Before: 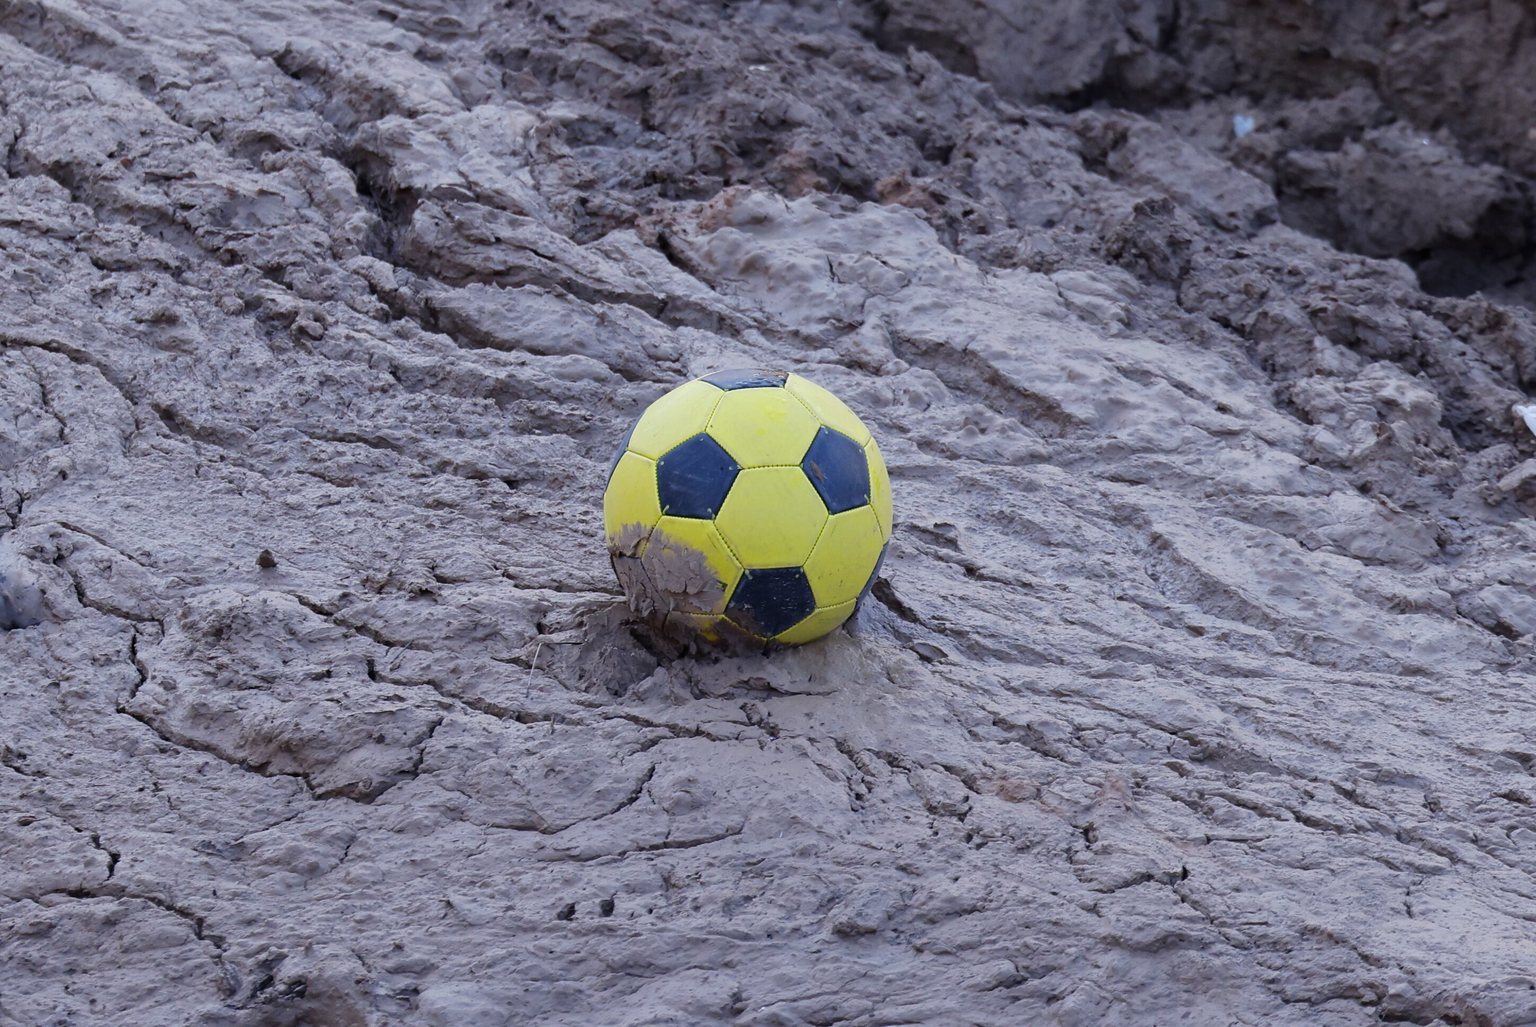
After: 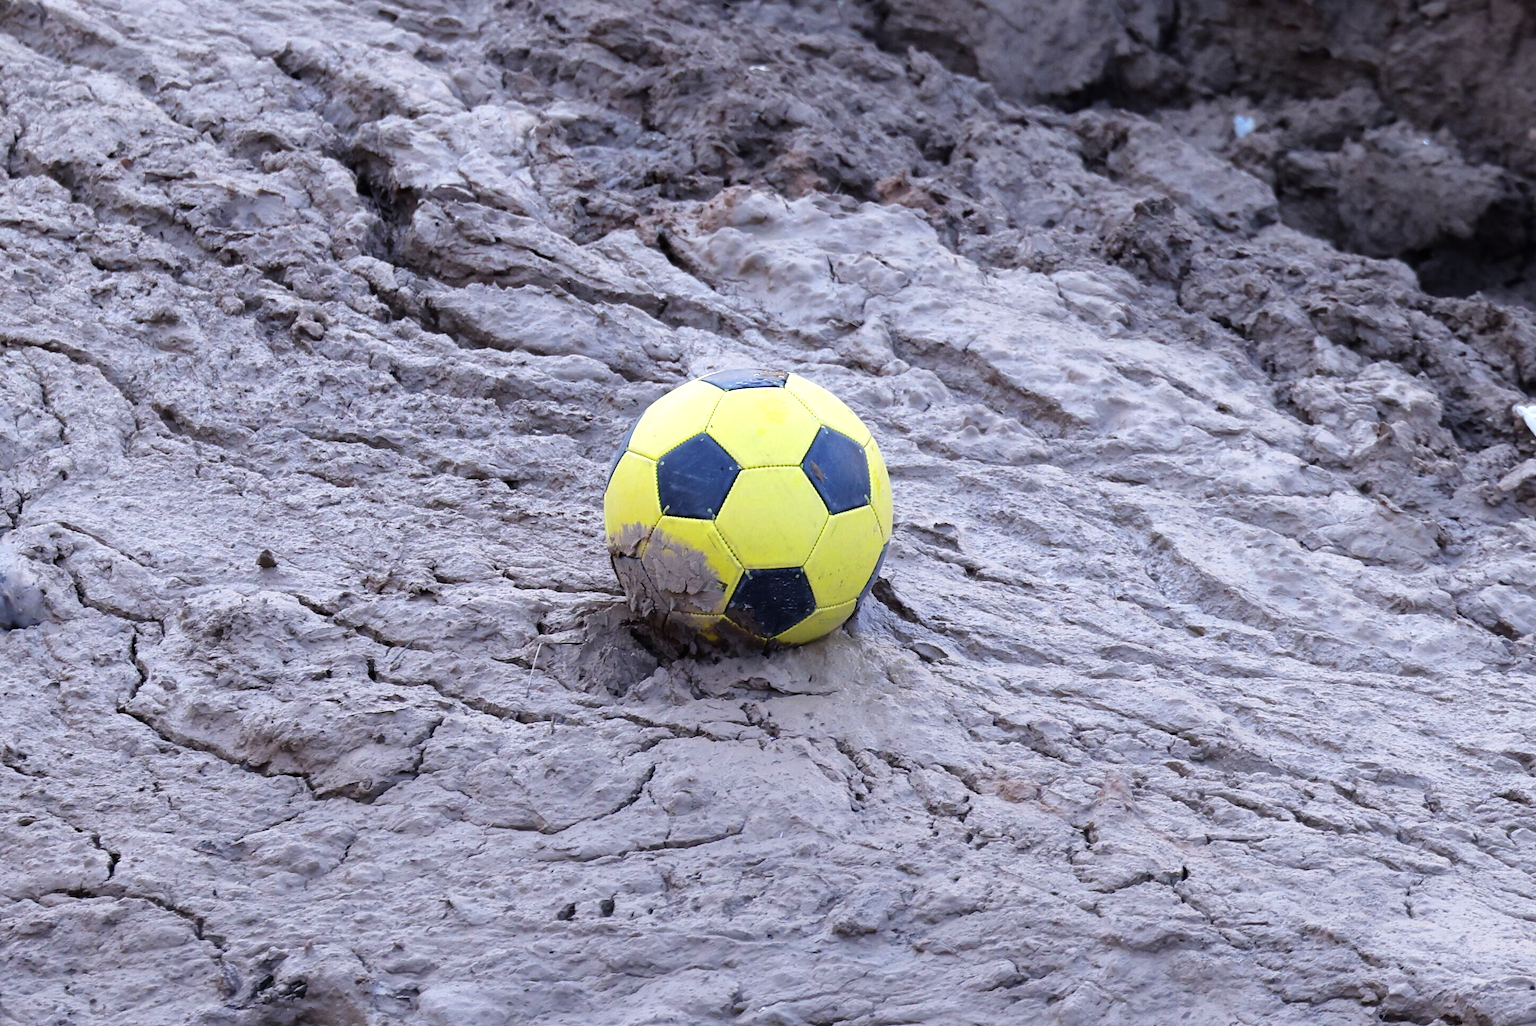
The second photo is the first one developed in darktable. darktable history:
tone equalizer: -8 EV -0.717 EV, -7 EV -0.703 EV, -6 EV -0.605 EV, -5 EV -0.407 EV, -3 EV 0.376 EV, -2 EV 0.6 EV, -1 EV 0.684 EV, +0 EV 0.777 EV, luminance estimator HSV value / RGB max
